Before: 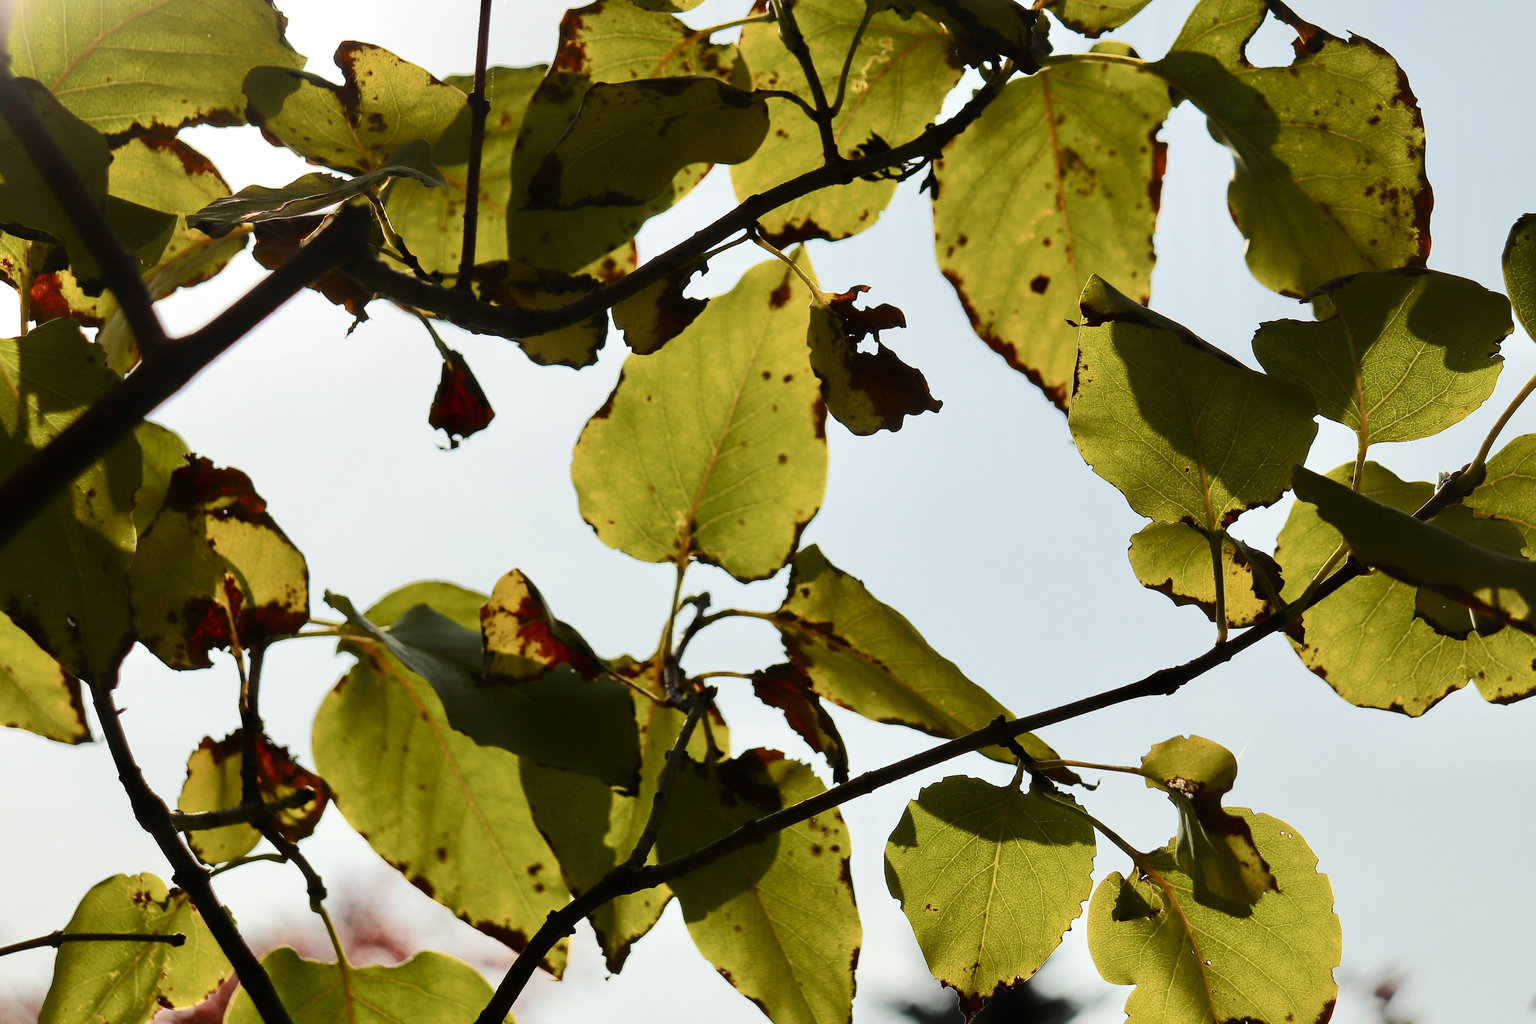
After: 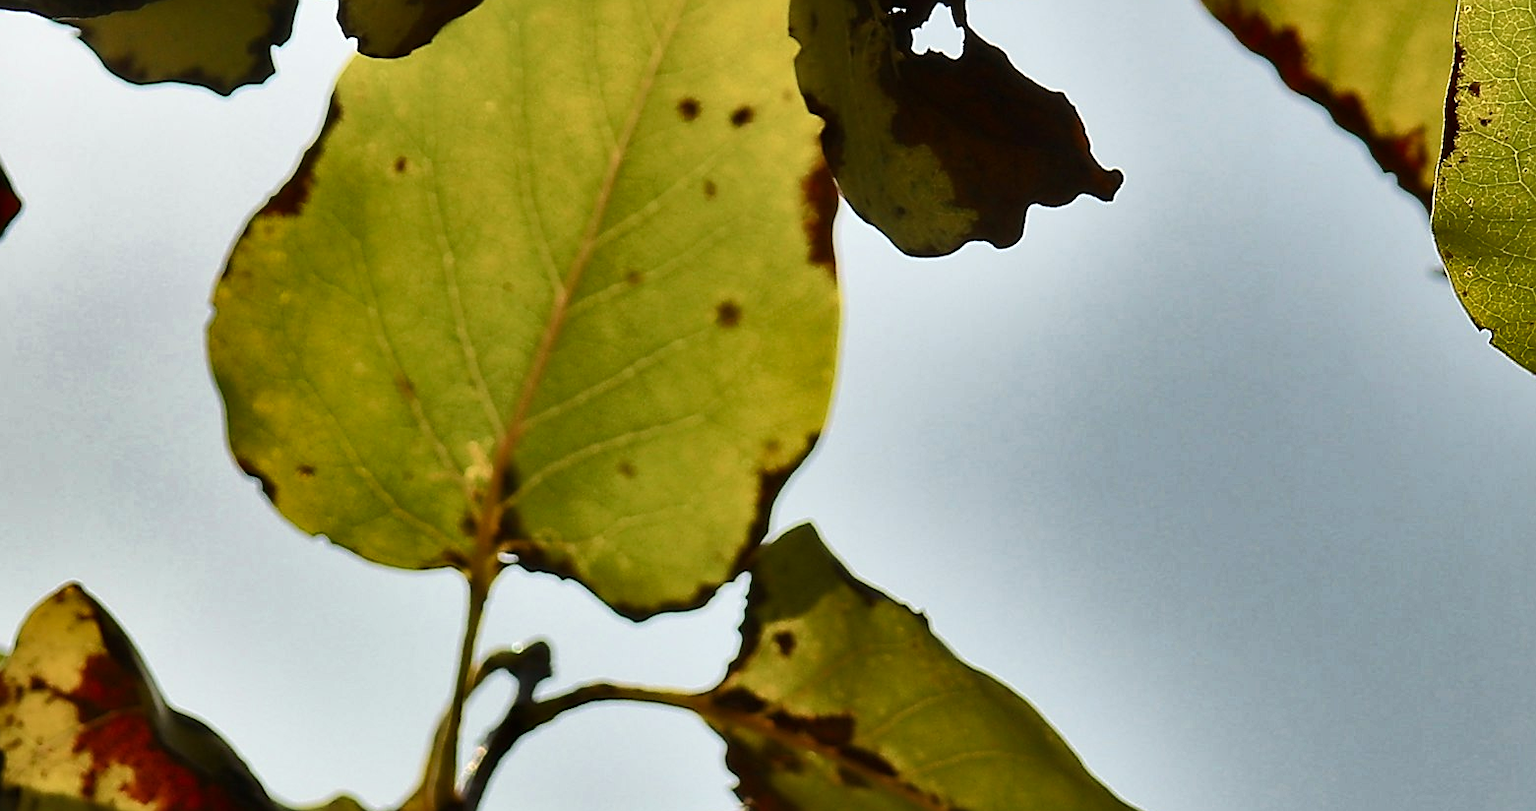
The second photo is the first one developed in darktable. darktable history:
color correction: highlights b* -0.007
crop: left 31.685%, top 32.347%, right 27.651%, bottom 35.412%
shadows and highlights: shadows 24.58, highlights -77.76, soften with gaussian
sharpen: on, module defaults
